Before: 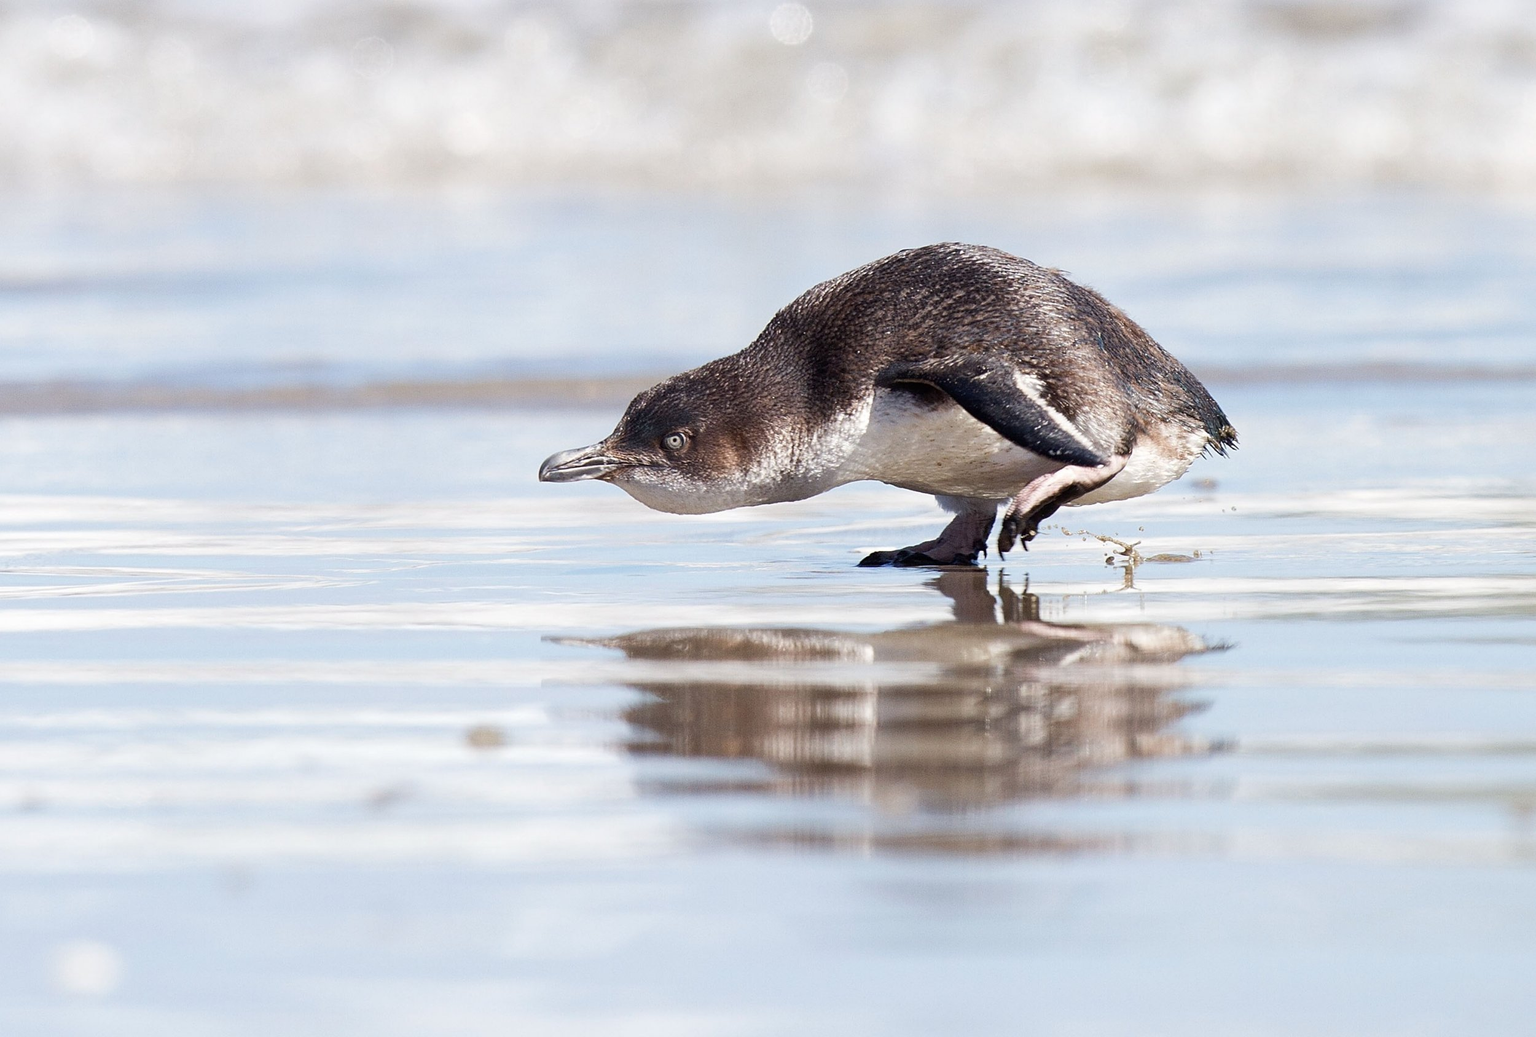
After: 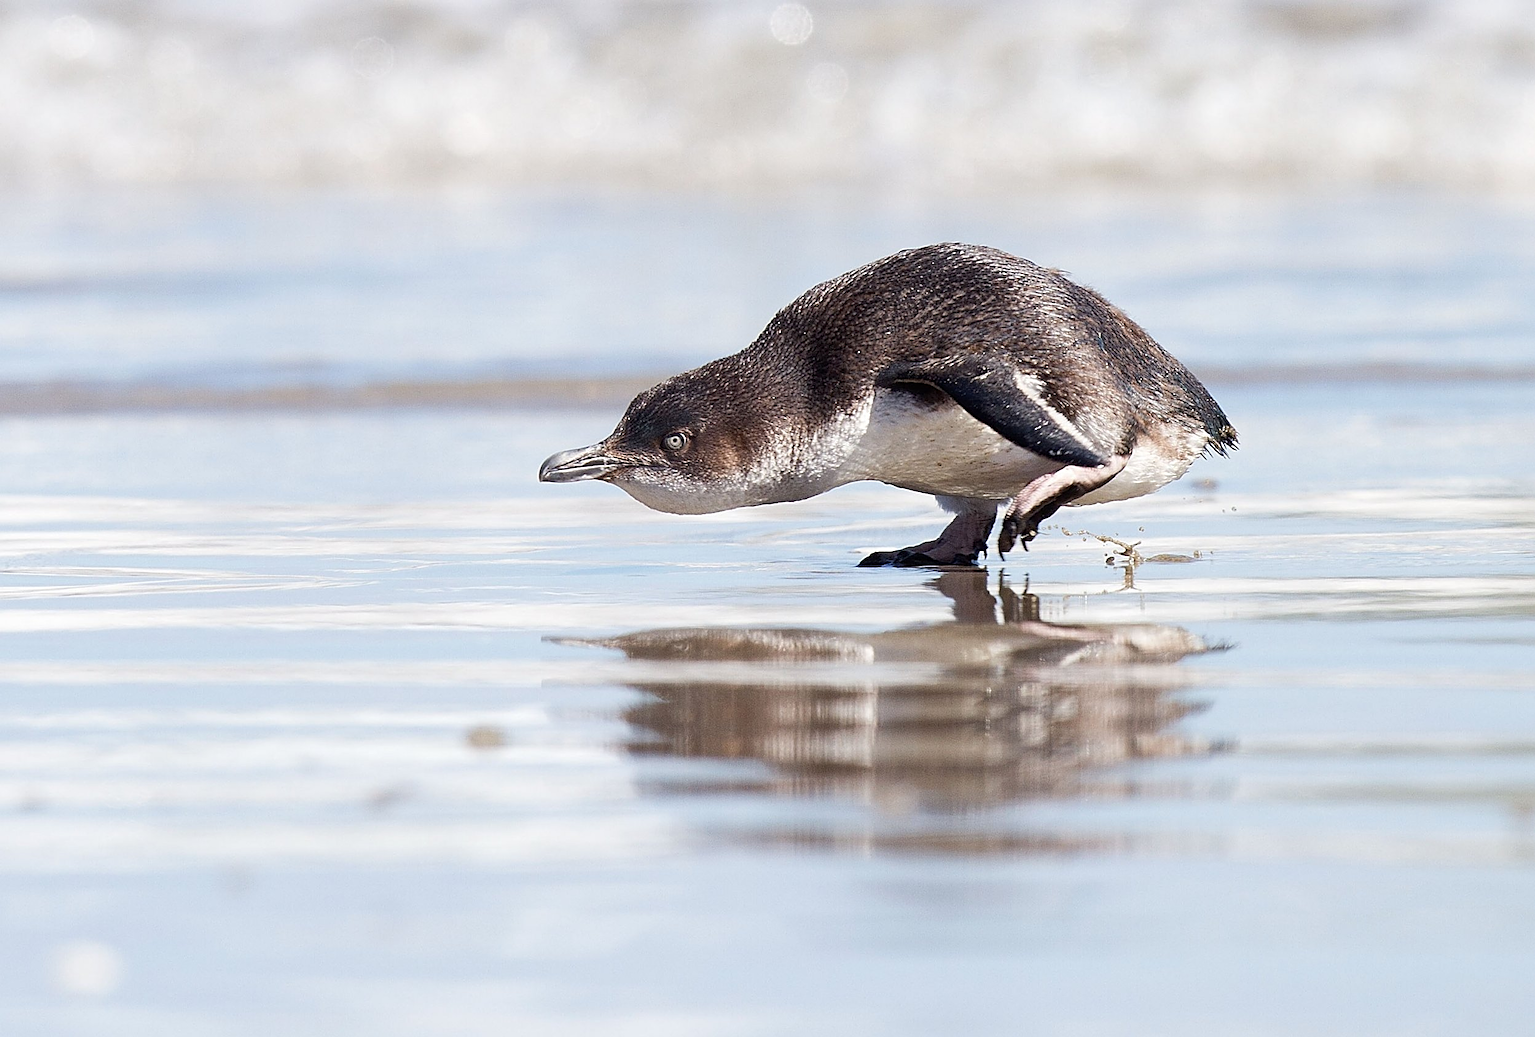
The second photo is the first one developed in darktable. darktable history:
sharpen: amount 0.578
